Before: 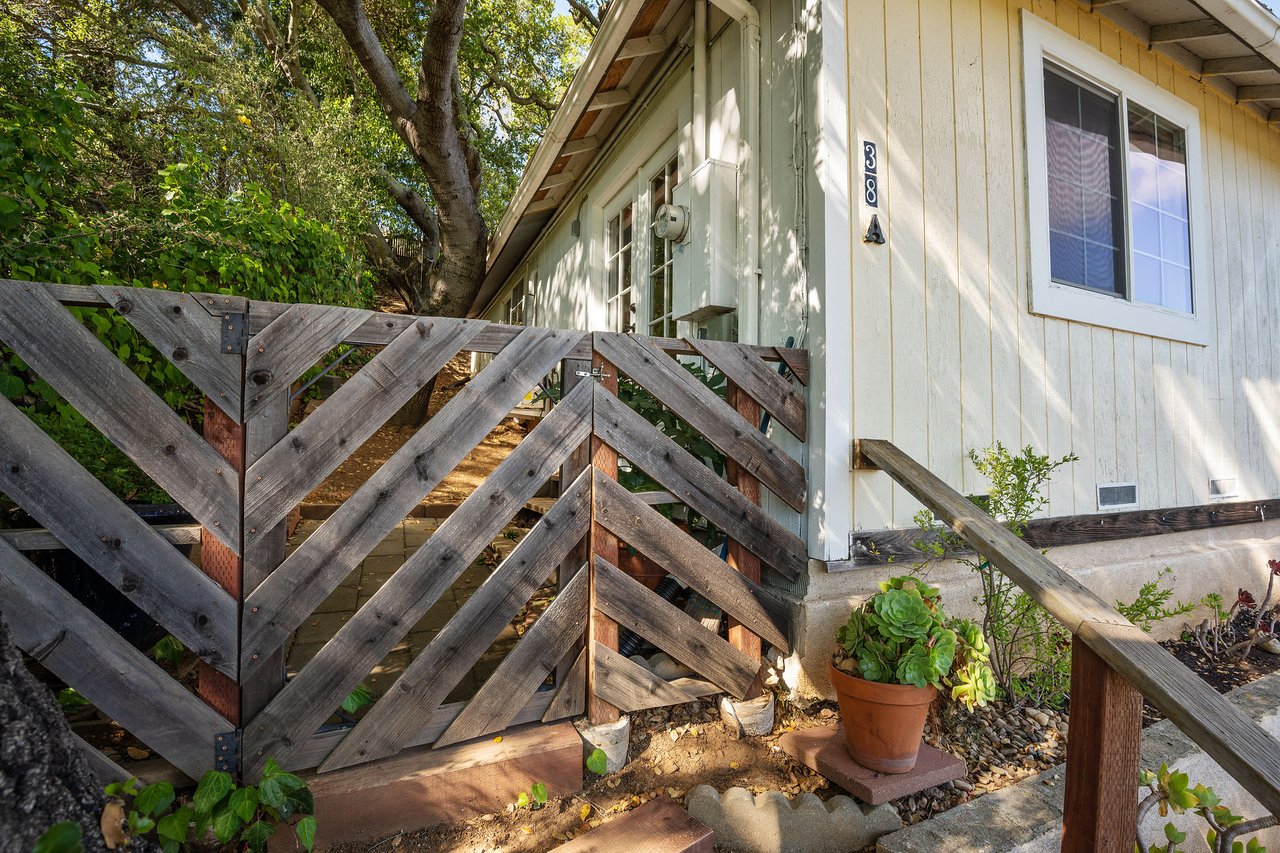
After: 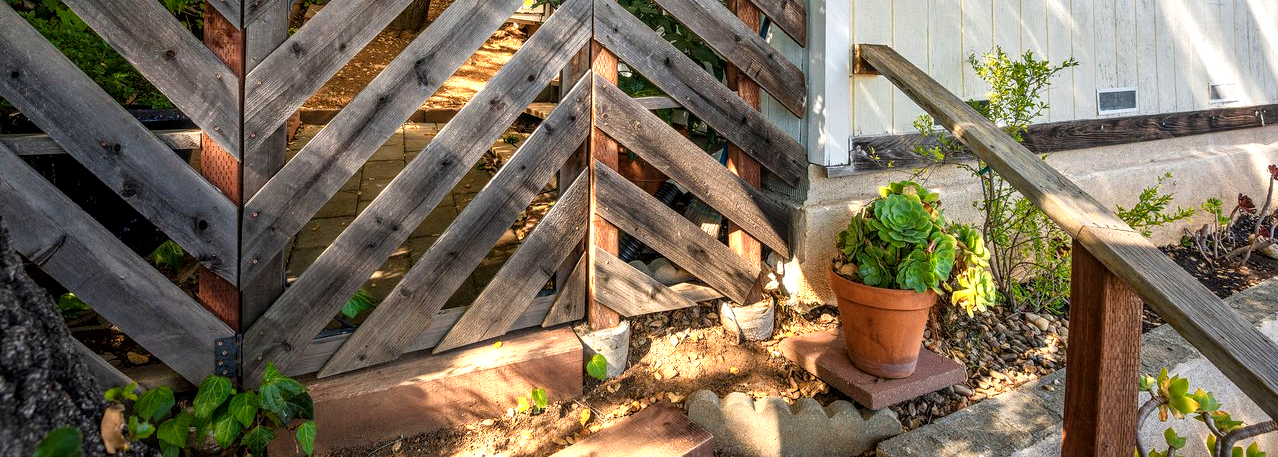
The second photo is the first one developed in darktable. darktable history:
color zones: curves: ch0 [(0.018, 0.548) (0.224, 0.64) (0.425, 0.447) (0.675, 0.575) (0.732, 0.579)]; ch1 [(0.066, 0.487) (0.25, 0.5) (0.404, 0.43) (0.75, 0.421) (0.956, 0.421)]; ch2 [(0.044, 0.561) (0.215, 0.465) (0.399, 0.544) (0.465, 0.548) (0.614, 0.447) (0.724, 0.43) (0.882, 0.623) (0.956, 0.632)]
crop and rotate: top 46.312%, right 0.086%
local contrast: on, module defaults
color balance rgb: perceptual saturation grading › global saturation 19.638%, perceptual brilliance grading › global brilliance 2.529%, global vibrance 20%
